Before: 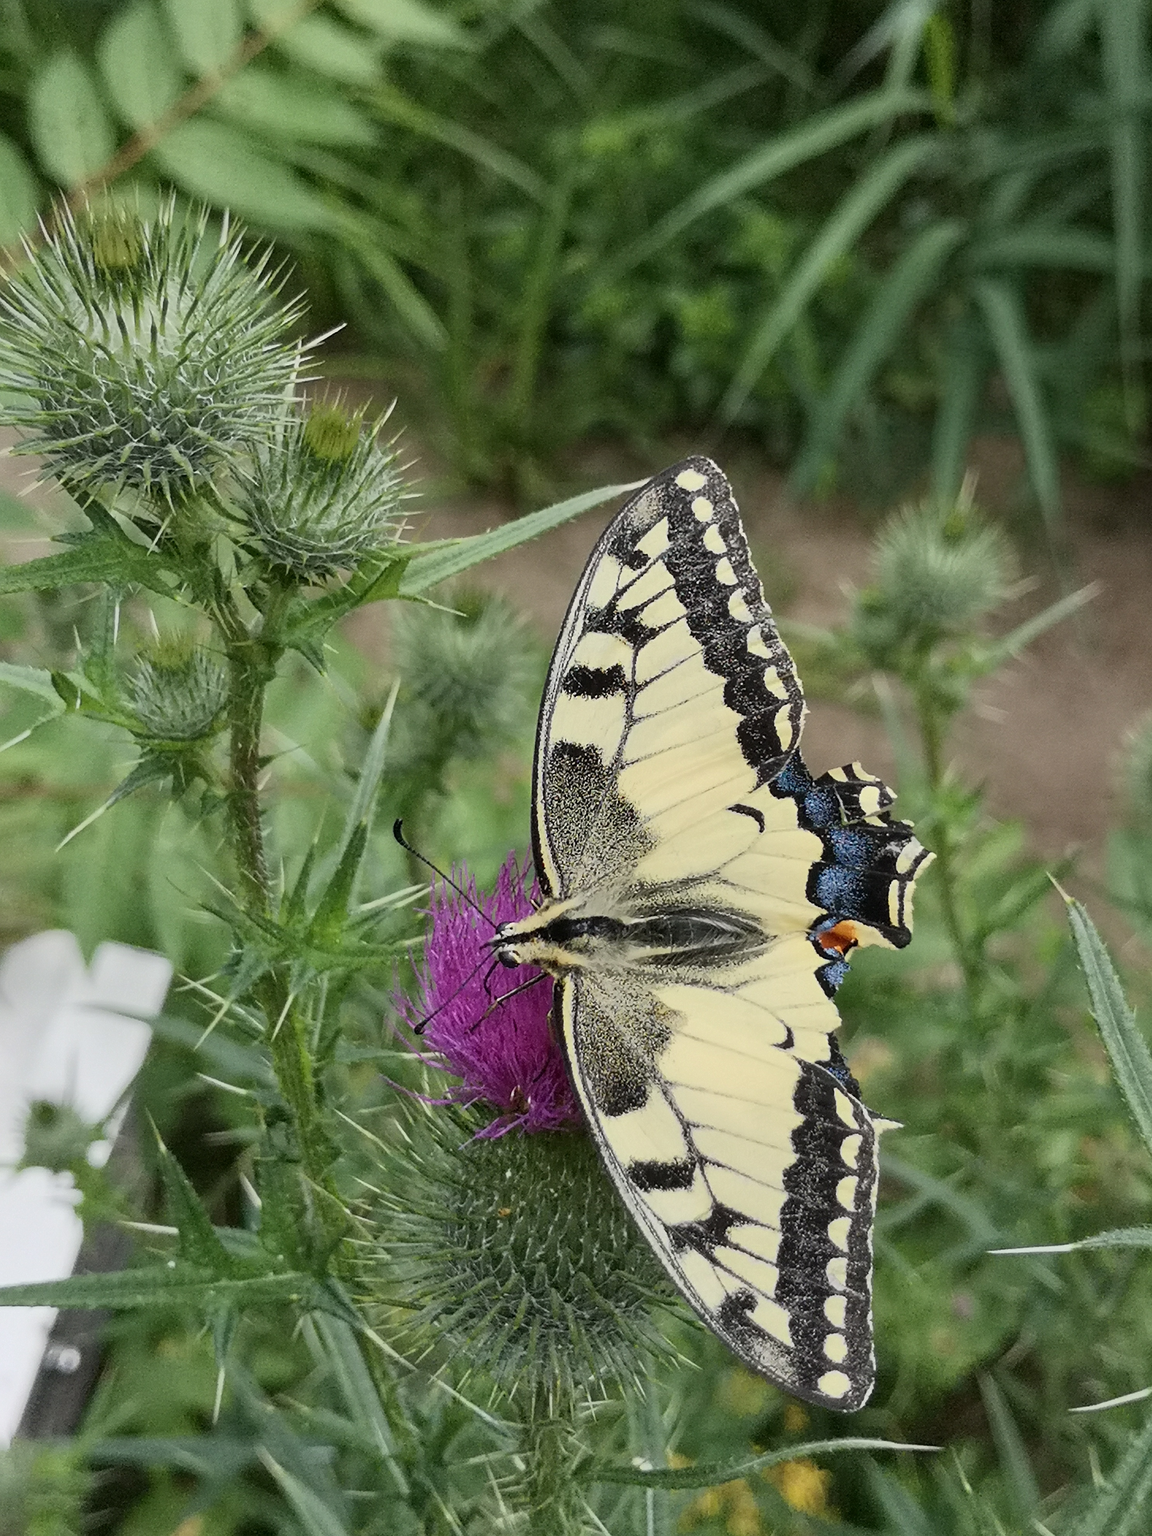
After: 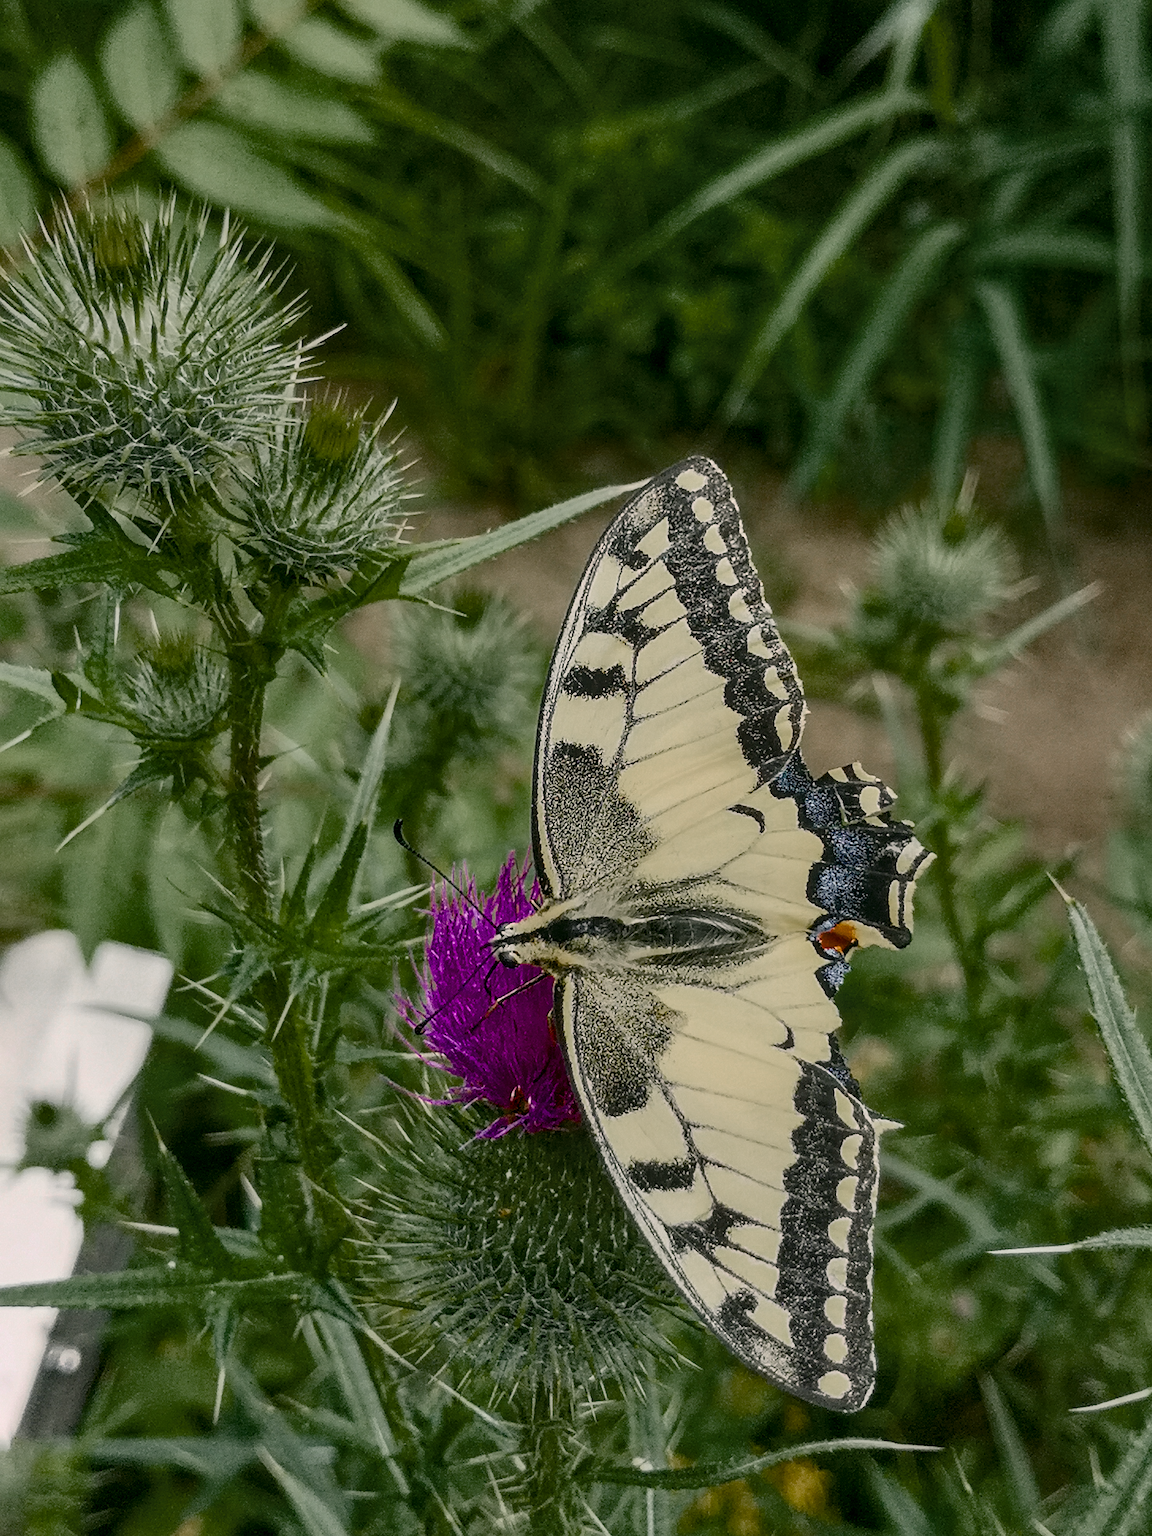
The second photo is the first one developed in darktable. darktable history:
sharpen: radius 1.226, amount 0.301, threshold 0.191
color zones: curves: ch0 [(0, 0.48) (0.209, 0.398) (0.305, 0.332) (0.429, 0.493) (0.571, 0.5) (0.714, 0.5) (0.857, 0.5) (1, 0.48)]; ch1 [(0, 0.736) (0.143, 0.625) (0.225, 0.371) (0.429, 0.256) (0.571, 0.241) (0.714, 0.213) (0.857, 0.48) (1, 0.736)]; ch2 [(0, 0.448) (0.143, 0.498) (0.286, 0.5) (0.429, 0.5) (0.571, 0.5) (0.714, 0.5) (0.857, 0.5) (1, 0.448)]
color correction: highlights a* 4.25, highlights b* 4.96, shadows a* -8.21, shadows b* 4.96
local contrast: on, module defaults
color balance rgb: perceptual saturation grading › global saturation 20%, perceptual saturation grading › highlights -24.932%, perceptual saturation grading › shadows 49.594%, global vibrance 16.626%, saturation formula JzAzBz (2021)
